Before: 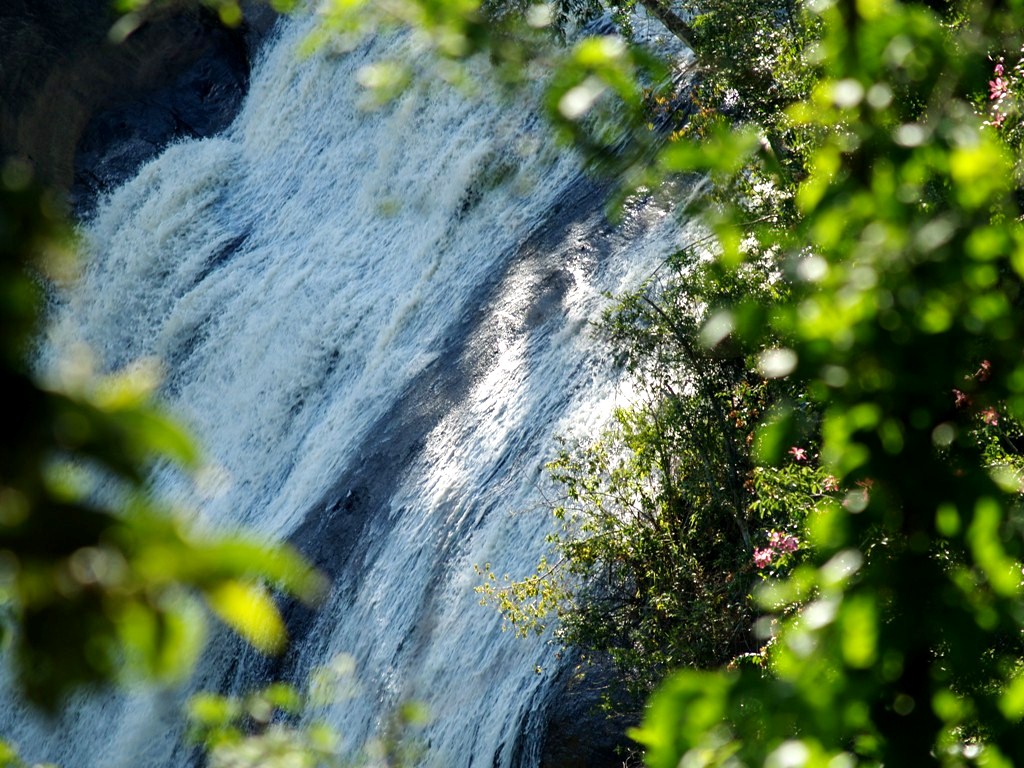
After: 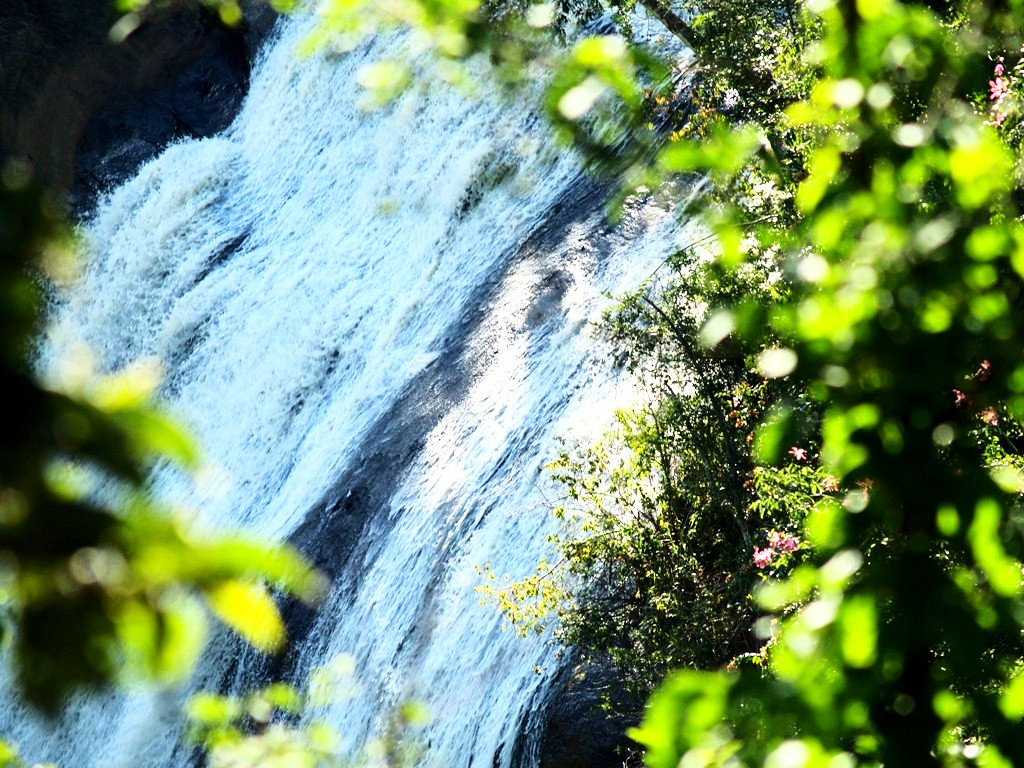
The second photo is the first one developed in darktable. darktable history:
base curve: curves: ch0 [(0, 0) (0.026, 0.03) (0.109, 0.232) (0.351, 0.748) (0.669, 0.968) (1, 1)]
